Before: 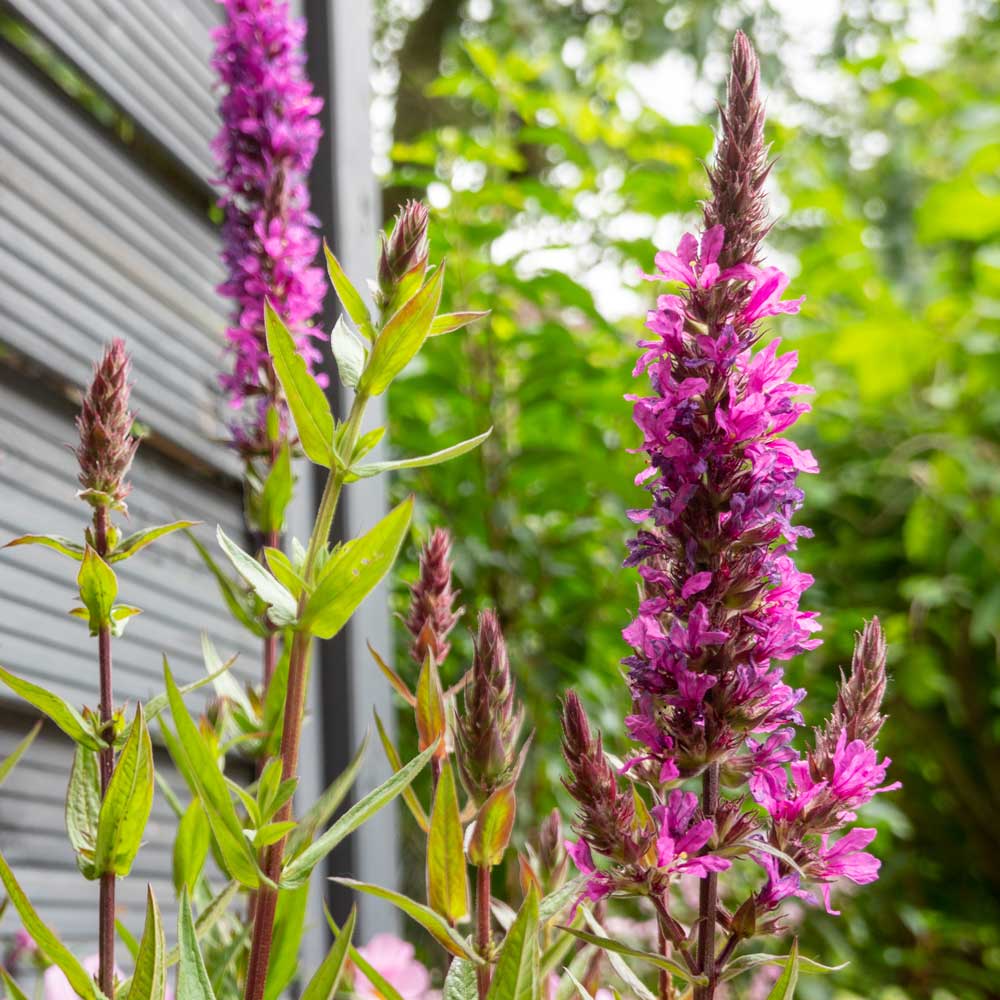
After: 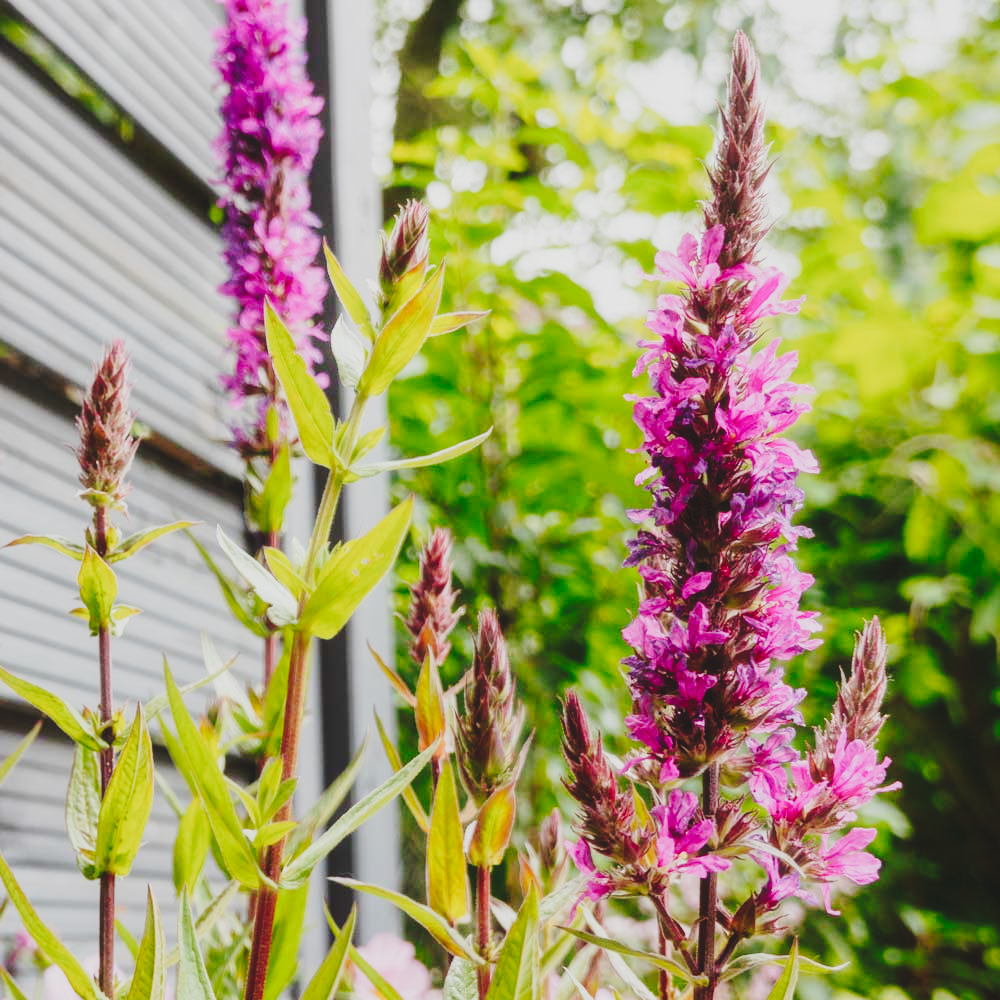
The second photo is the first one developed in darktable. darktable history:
tone curve: curves: ch0 [(0, 0) (0.003, 0.079) (0.011, 0.083) (0.025, 0.088) (0.044, 0.095) (0.069, 0.106) (0.1, 0.115) (0.136, 0.127) (0.177, 0.152) (0.224, 0.198) (0.277, 0.263) (0.335, 0.371) (0.399, 0.483) (0.468, 0.582) (0.543, 0.664) (0.623, 0.726) (0.709, 0.793) (0.801, 0.842) (0.898, 0.896) (1, 1)], preserve colors none
haze removal: strength -0.1, adaptive false
sigmoid: contrast 1.22, skew 0.65
